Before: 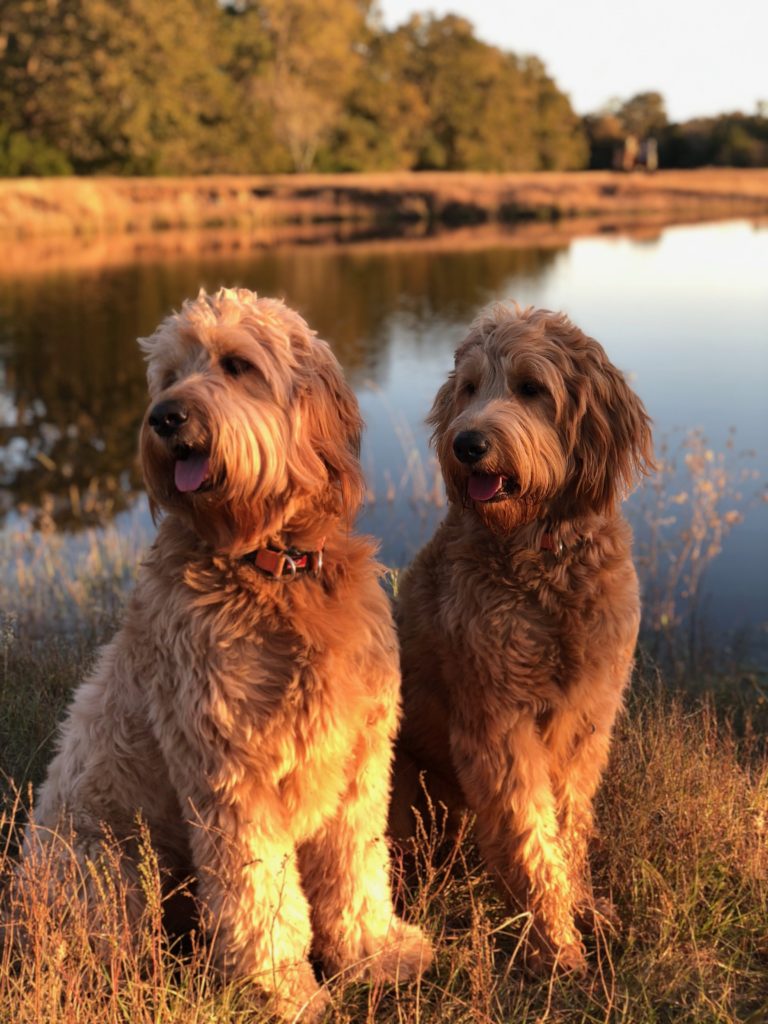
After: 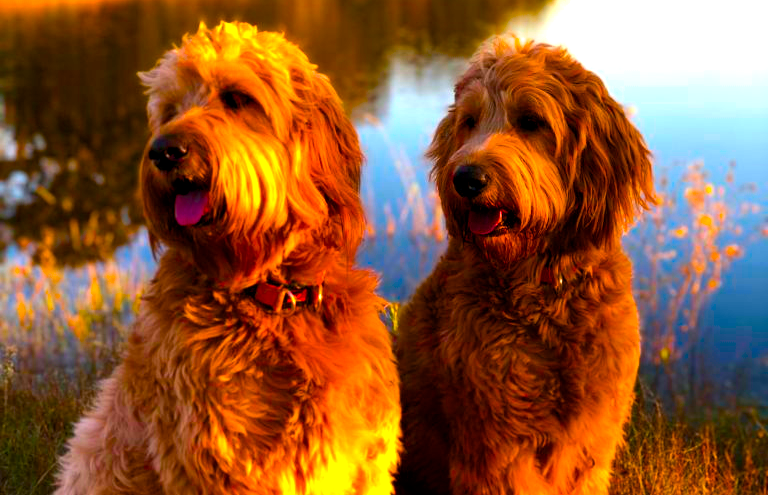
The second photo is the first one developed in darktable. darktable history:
color balance rgb: linear chroma grading › global chroma 20%, perceptual saturation grading › global saturation 65%, perceptual saturation grading › highlights 50%, perceptual saturation grading › shadows 30%, perceptual brilliance grading › global brilliance 12%, perceptual brilliance grading › highlights 15%, global vibrance 20%
crop and rotate: top 26.056%, bottom 25.543%
contrast brightness saturation: contrast 0.08, saturation 0.2
